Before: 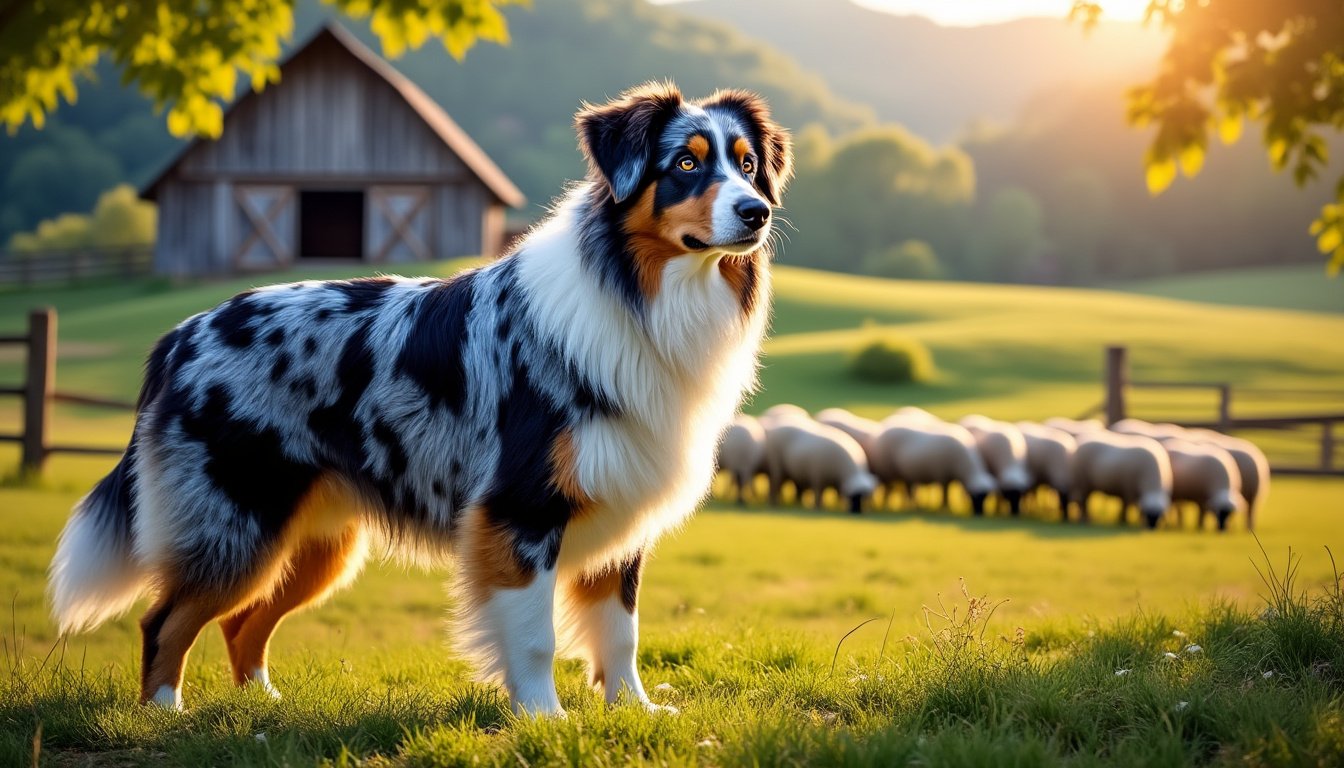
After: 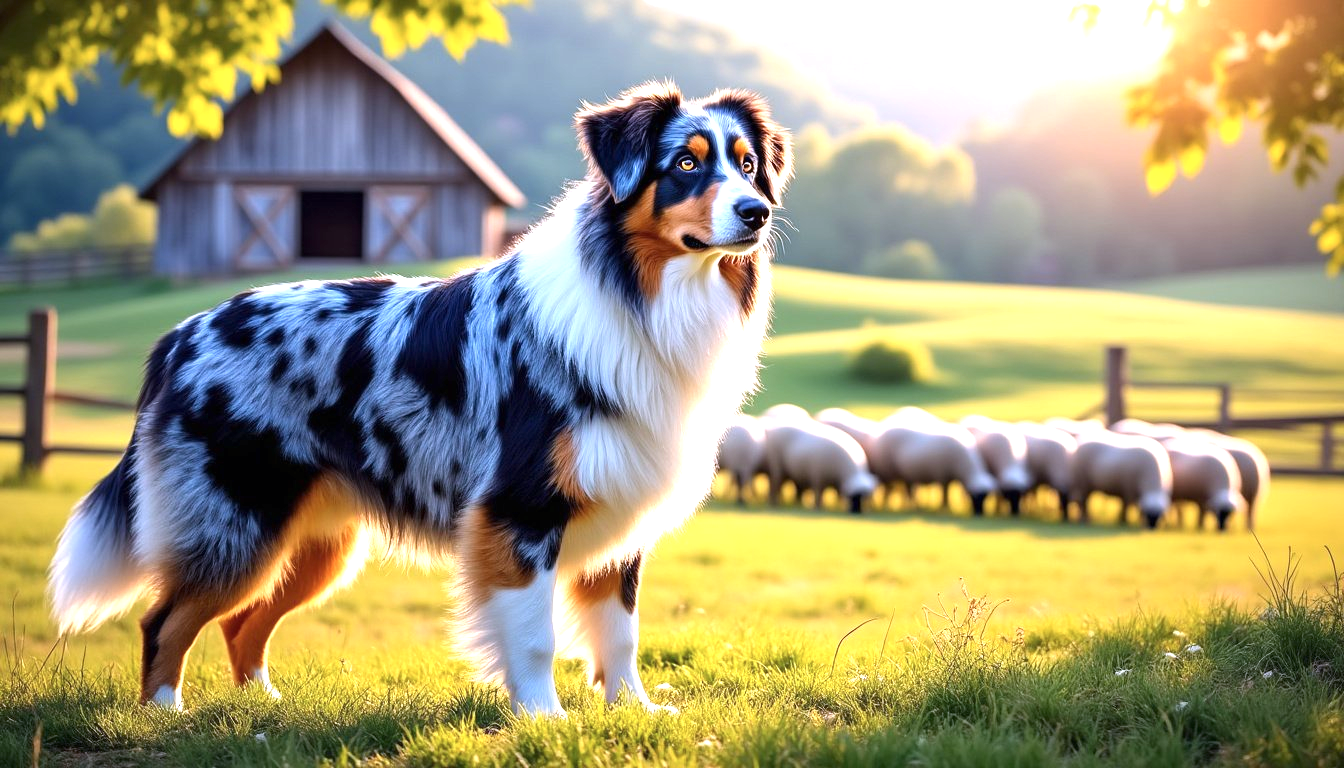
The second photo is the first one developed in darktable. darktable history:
exposure: black level correction 0, exposure 0.9 EV, compensate highlight preservation false
color calibration: illuminant custom, x 0.363, y 0.385, temperature 4528.03 K
